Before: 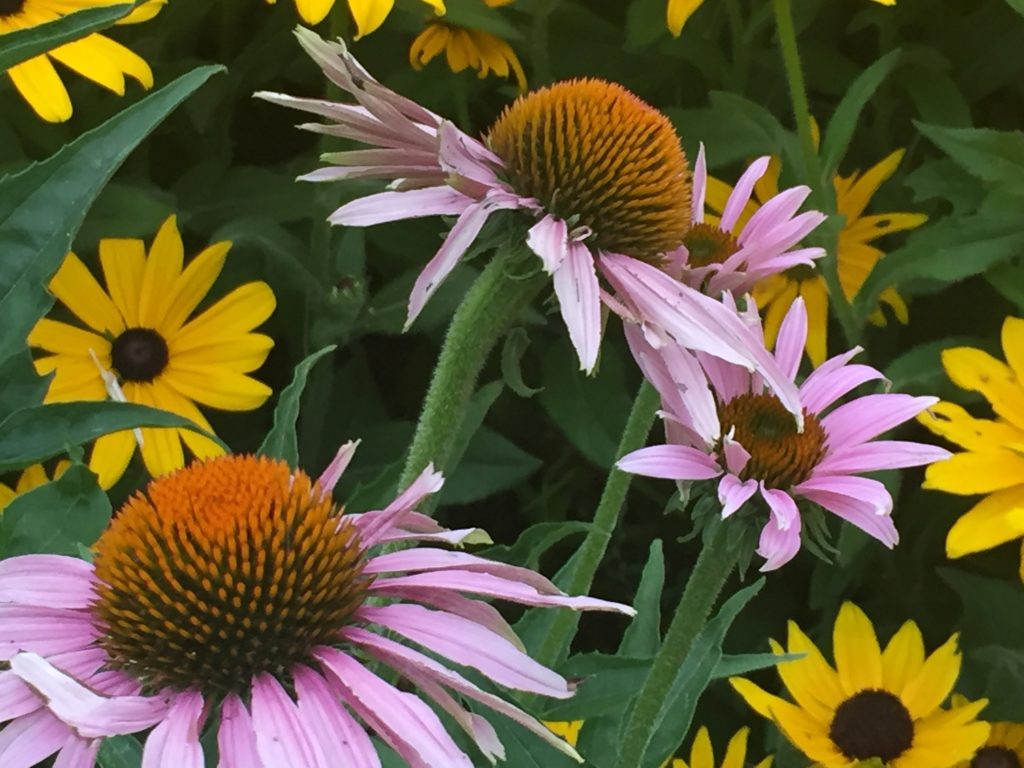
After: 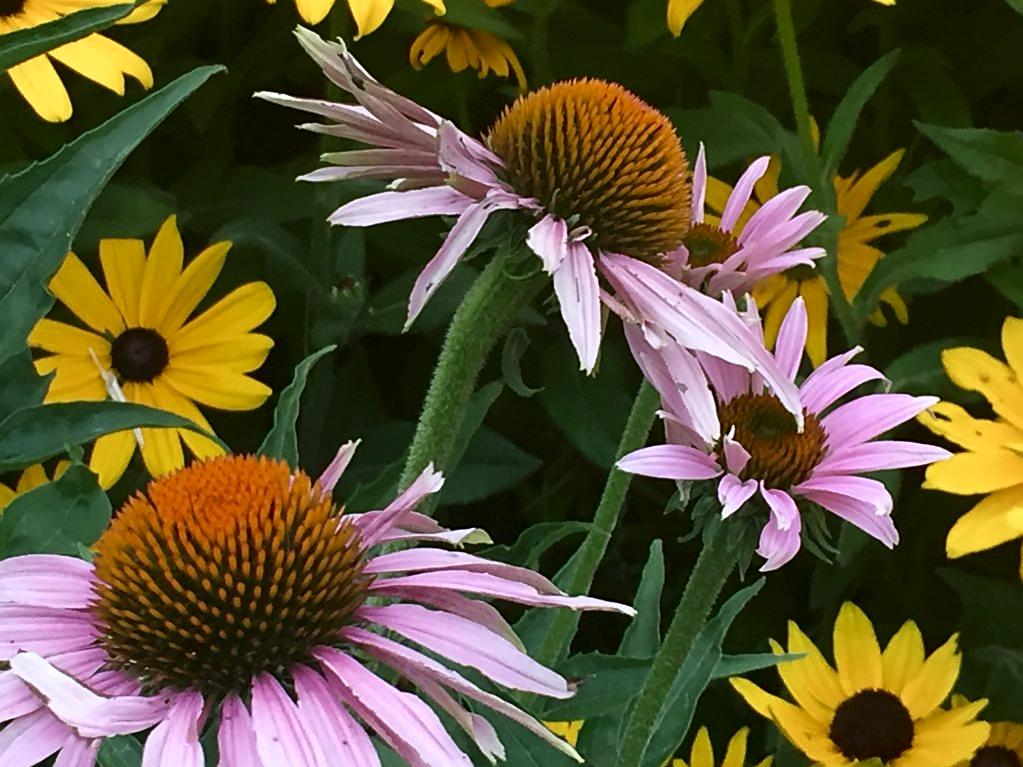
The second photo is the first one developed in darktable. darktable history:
shadows and highlights: shadows -62.32, white point adjustment -5.22, highlights 61.59
sharpen: on, module defaults
